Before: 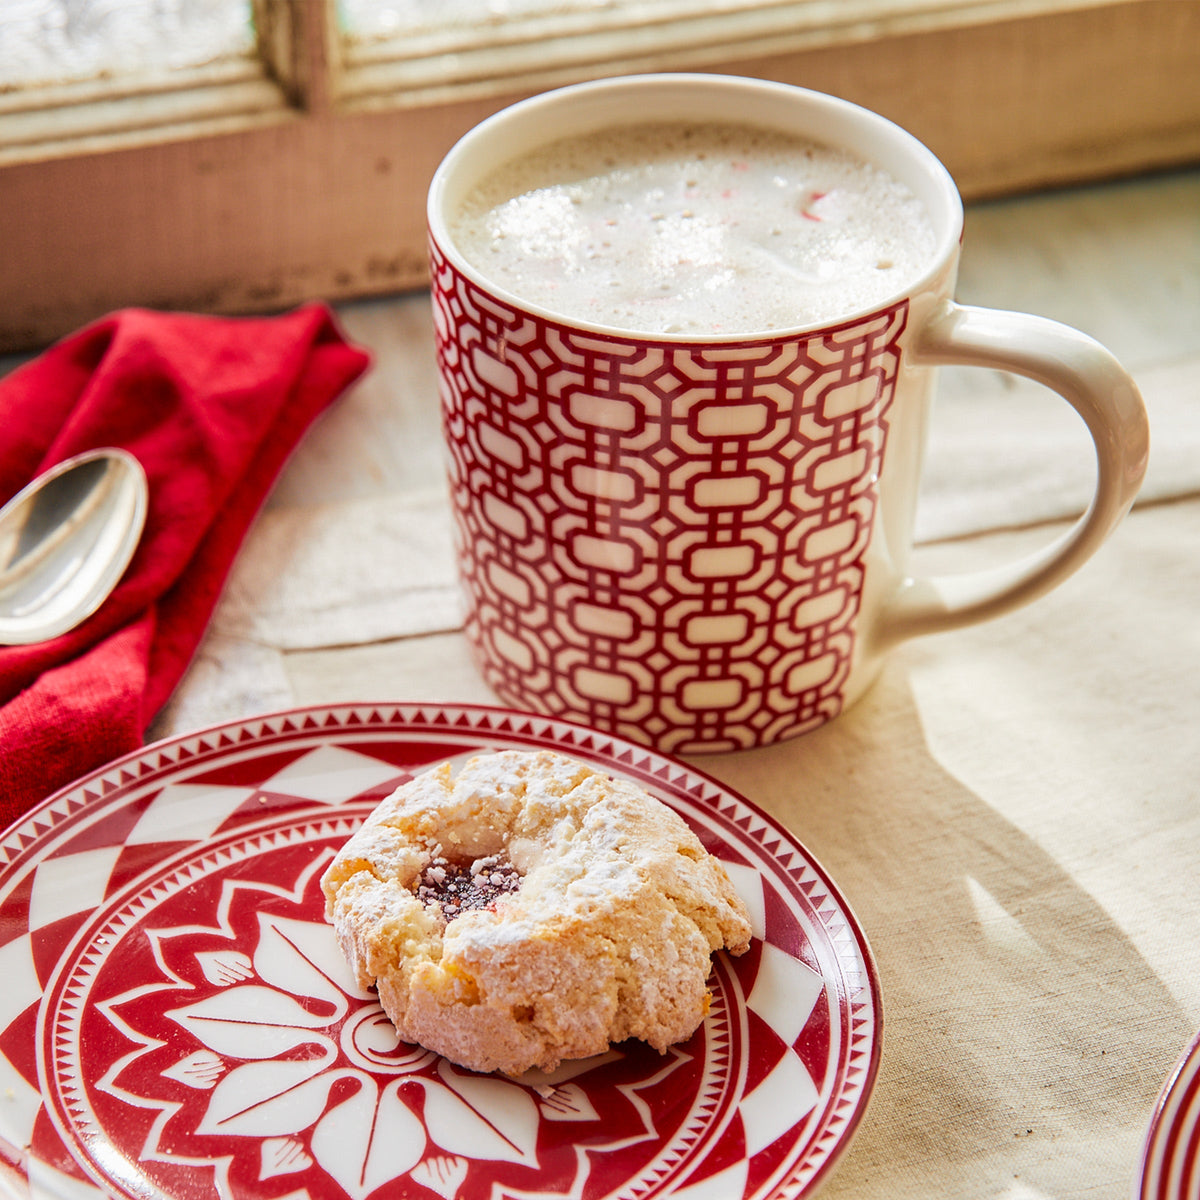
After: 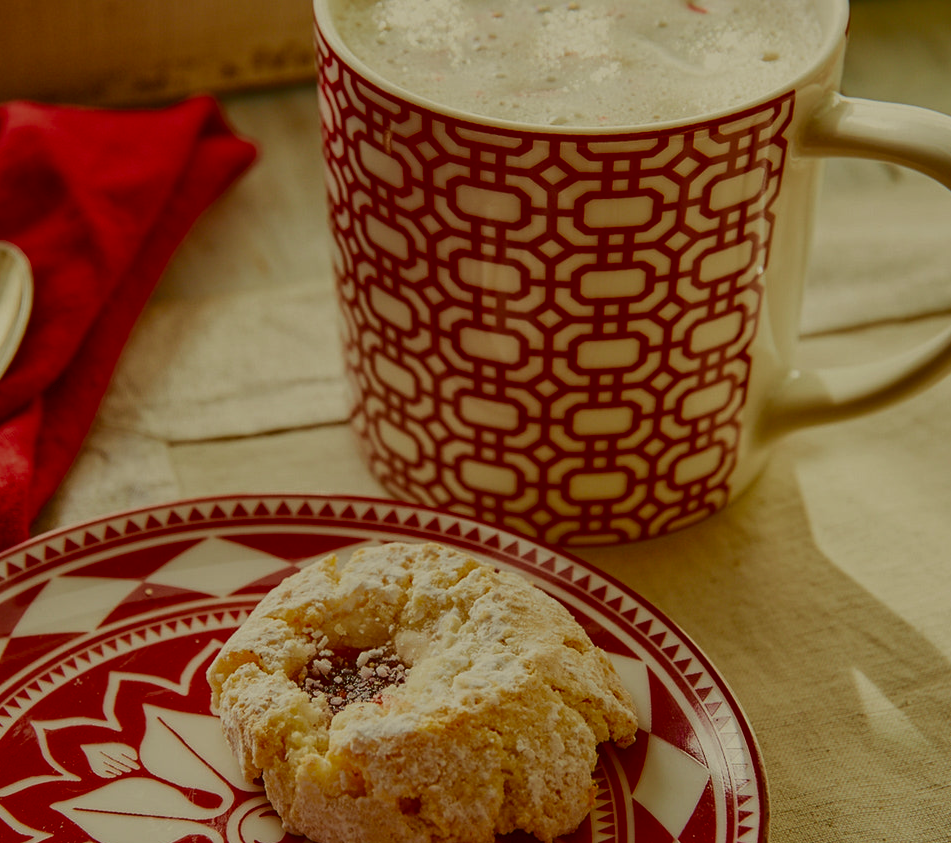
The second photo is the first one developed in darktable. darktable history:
crop: left 9.546%, top 17.409%, right 11.193%, bottom 12.308%
tone equalizer: -8 EV -0.022 EV, -7 EV 0.014 EV, -6 EV -0.008 EV, -5 EV 0.004 EV, -4 EV -0.048 EV, -3 EV -0.237 EV, -2 EV -0.683 EV, -1 EV -0.993 EV, +0 EV -0.955 EV
contrast brightness saturation: contrast 0.069, brightness -0.129, saturation 0.049
color correction: highlights a* -1.61, highlights b* 10.41, shadows a* 0.608, shadows b* 18.56
velvia: on, module defaults
